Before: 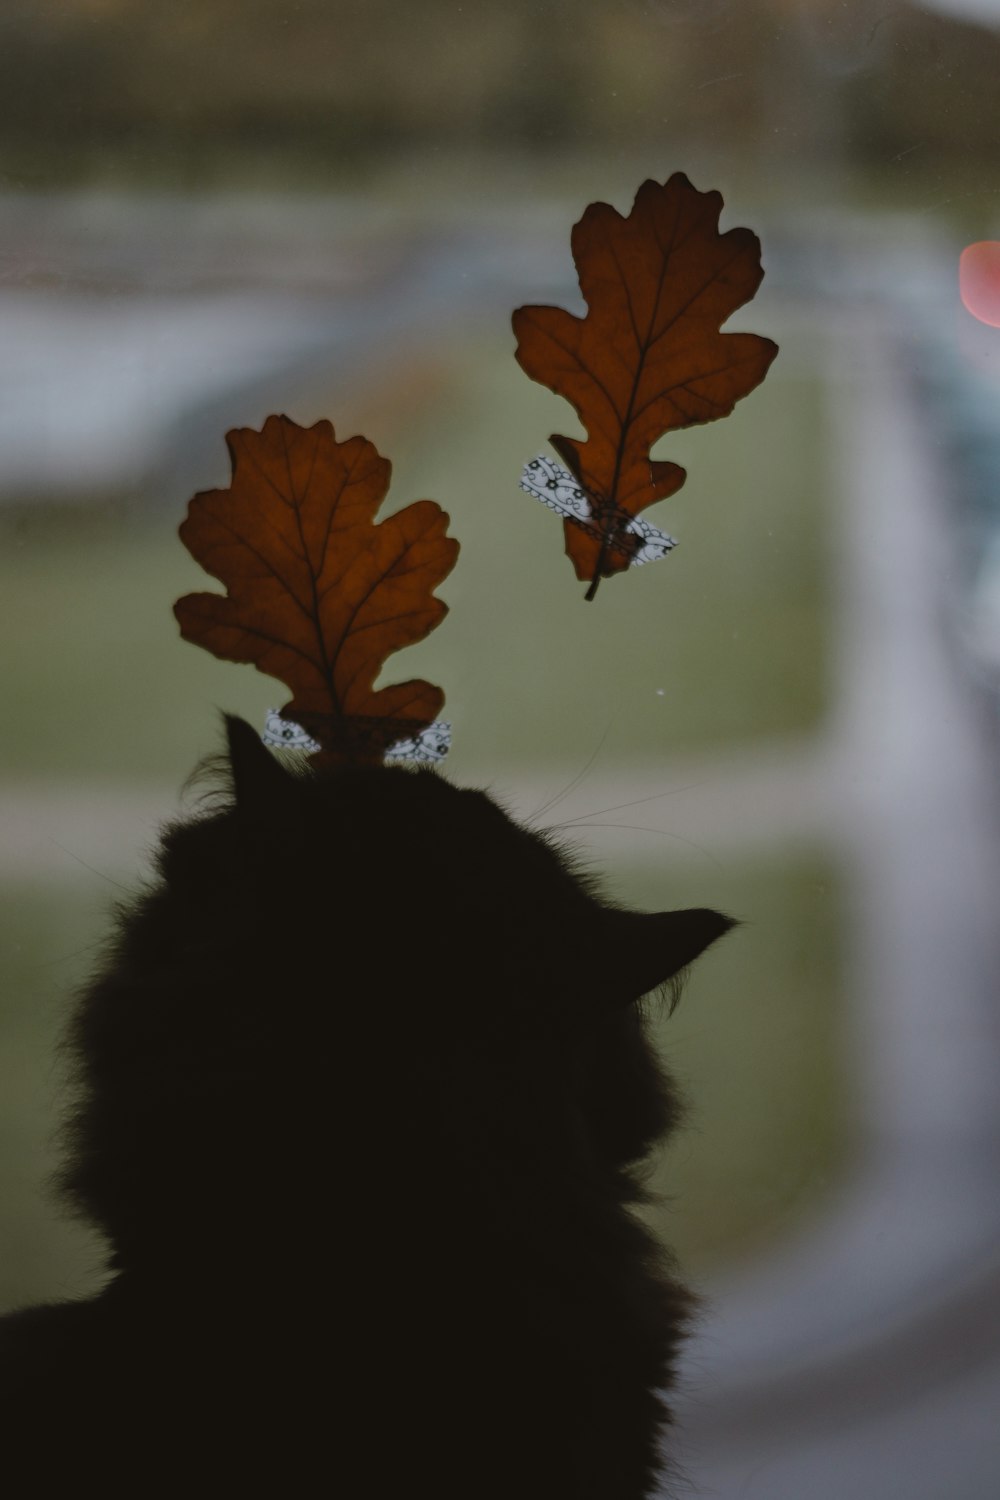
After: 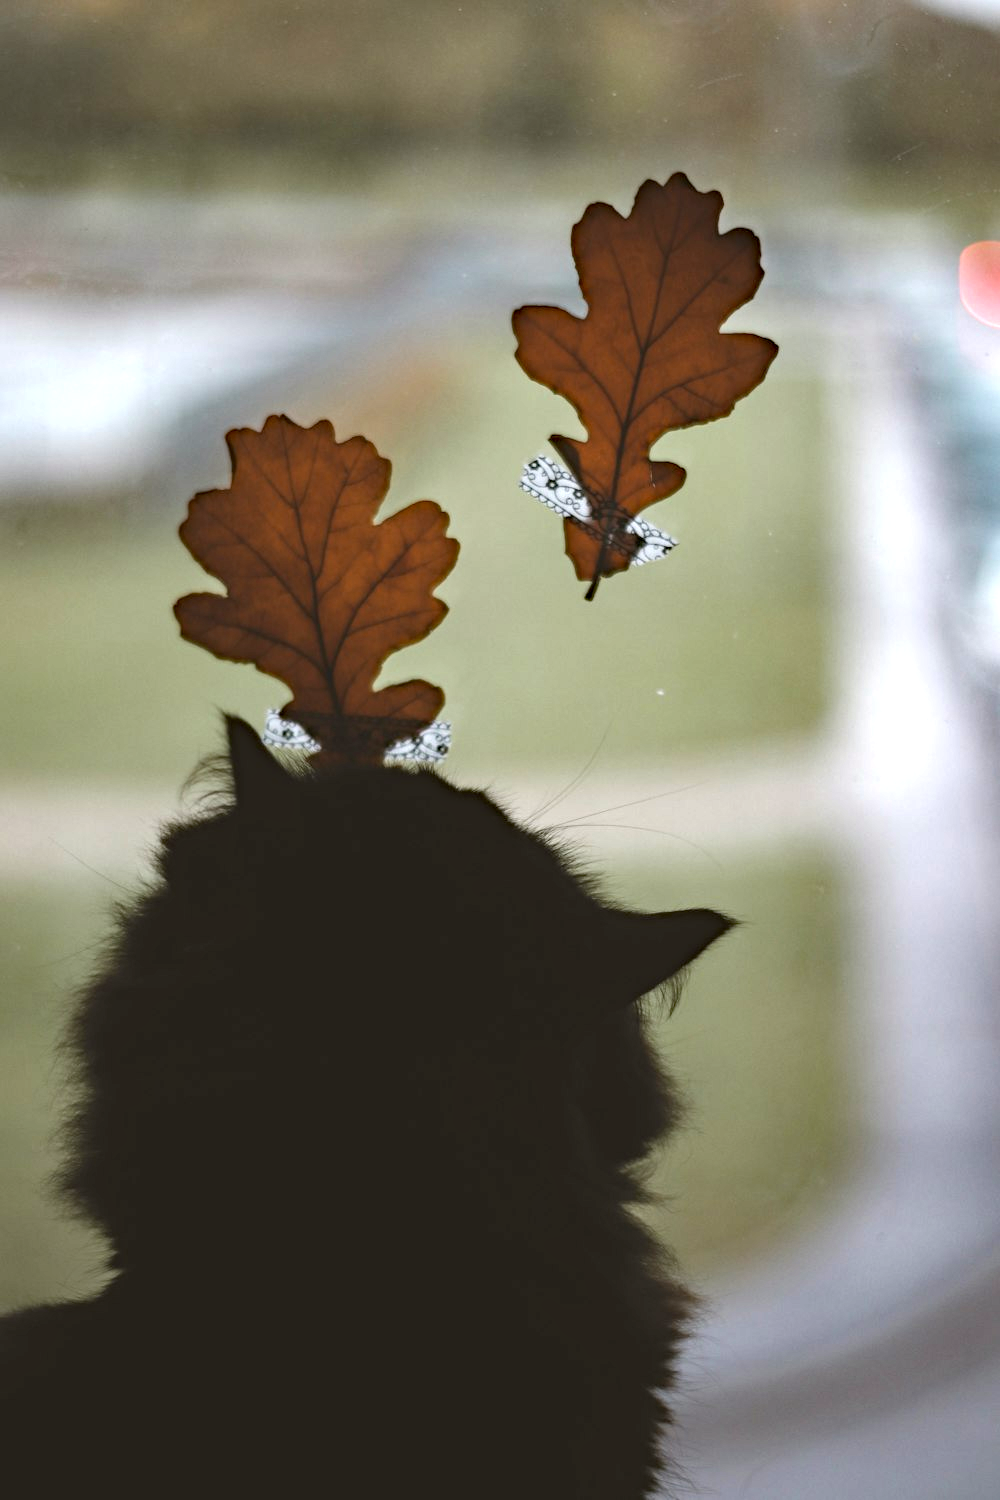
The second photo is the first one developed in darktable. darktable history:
color correction: highlights b* -0.045, saturation 0.818
haze removal: compatibility mode true, adaptive false
exposure: black level correction 0, exposure 1.554 EV, compensate highlight preservation false
